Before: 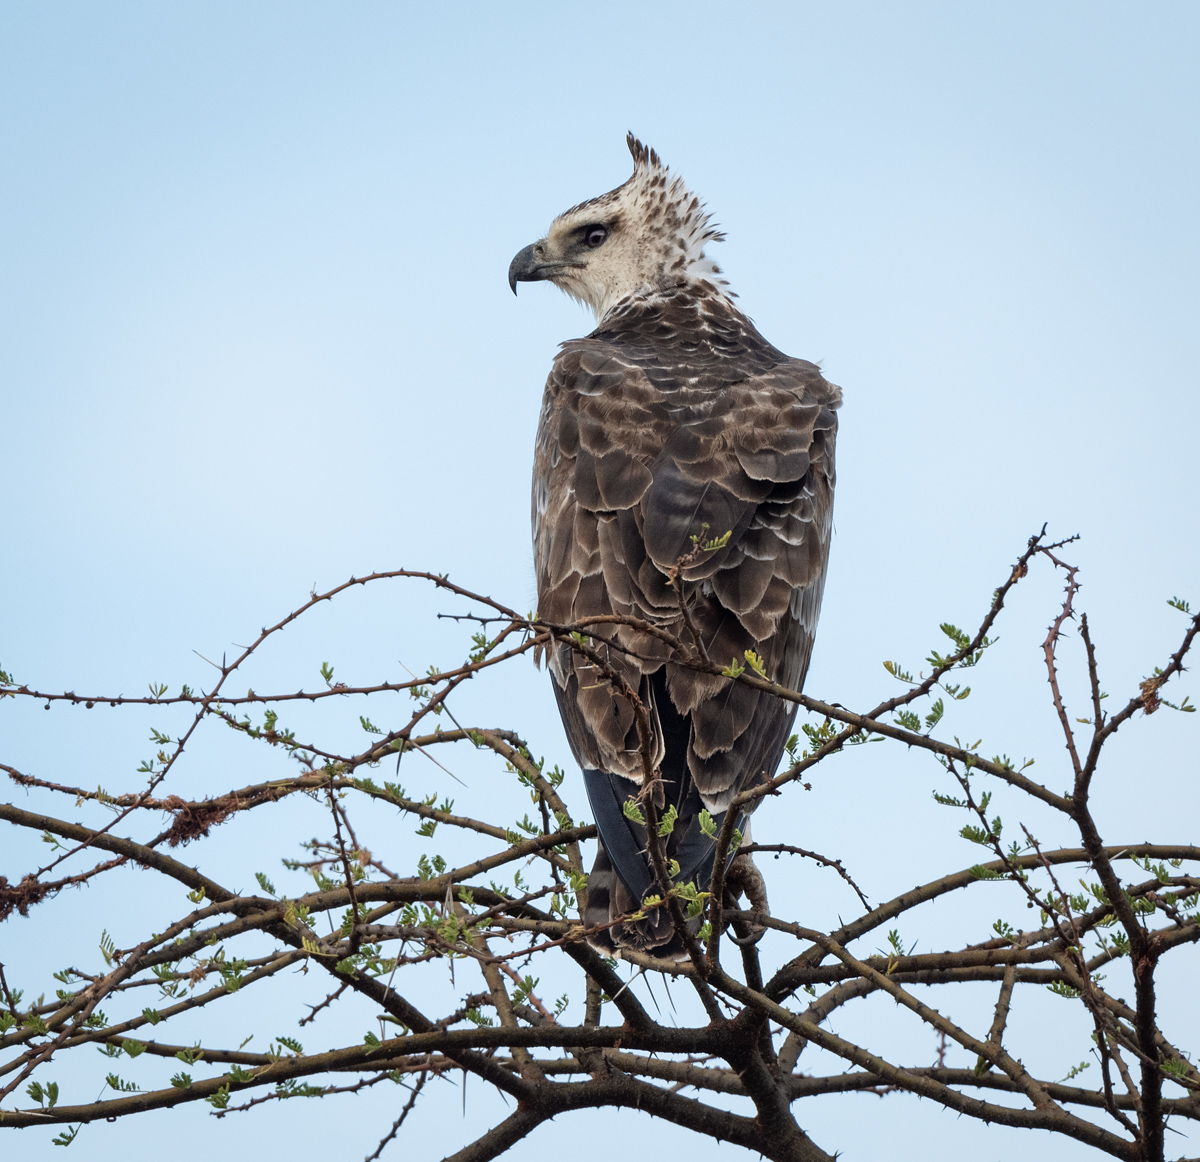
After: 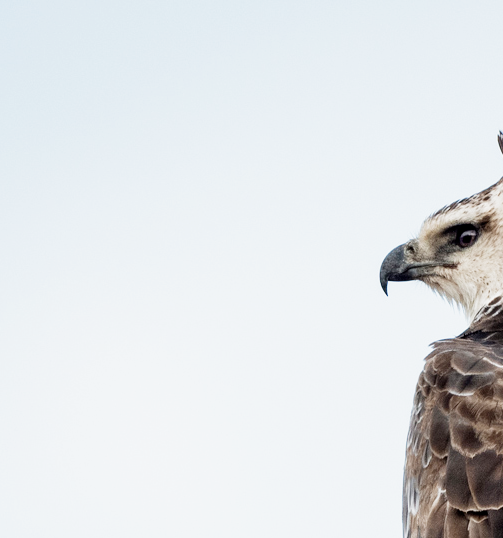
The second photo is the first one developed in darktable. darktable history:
crop and rotate: left 10.817%, top 0.062%, right 47.194%, bottom 53.626%
filmic rgb: middle gray luminance 12.74%, black relative exposure -10.13 EV, white relative exposure 3.47 EV, threshold 6 EV, target black luminance 0%, hardness 5.74, latitude 44.69%, contrast 1.221, highlights saturation mix 5%, shadows ↔ highlights balance 26.78%, add noise in highlights 0, preserve chrominance no, color science v3 (2019), use custom middle-gray values true, iterations of high-quality reconstruction 0, contrast in highlights soft, enable highlight reconstruction true
